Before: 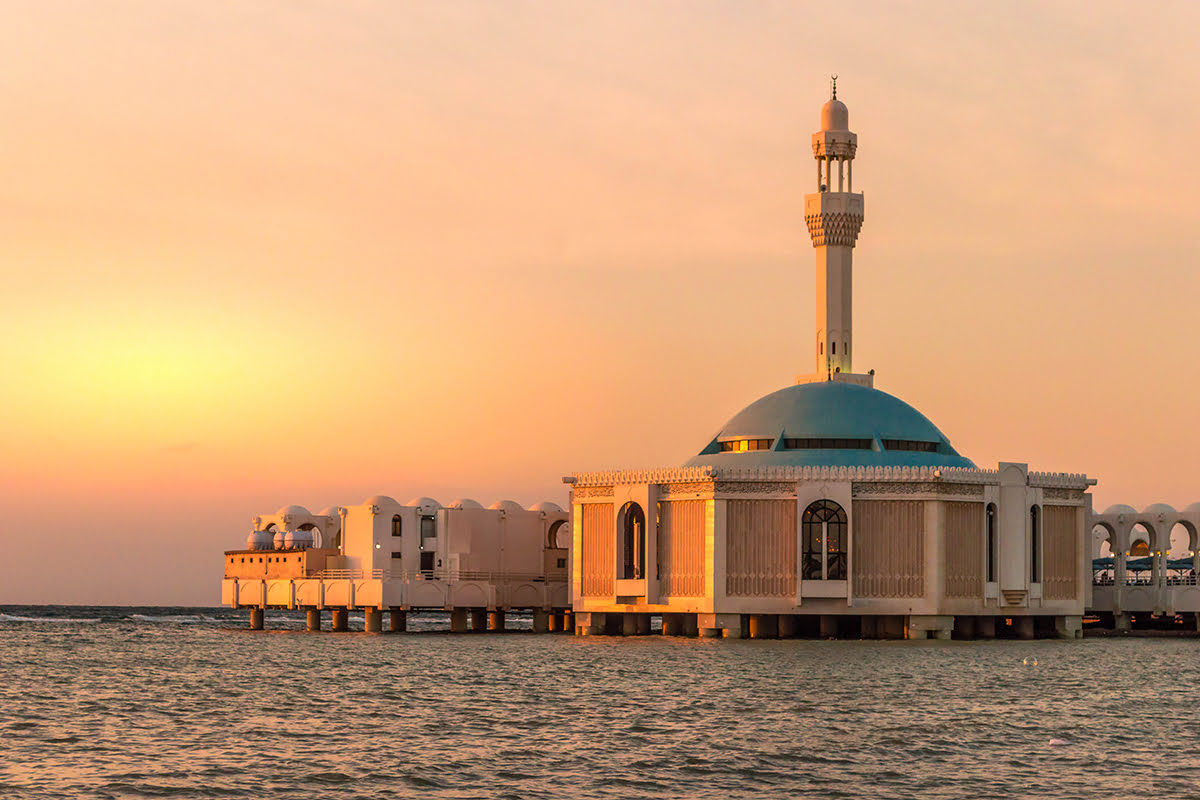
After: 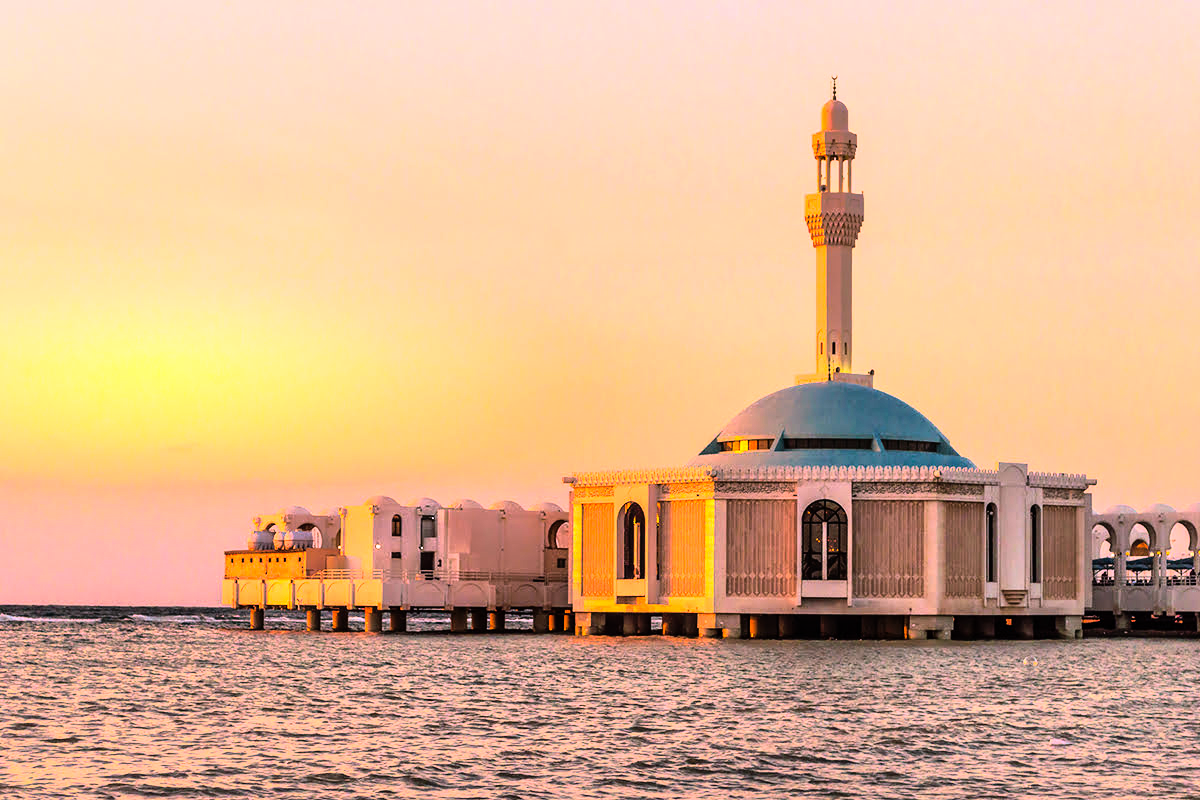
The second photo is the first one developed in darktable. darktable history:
white balance: red 1.066, blue 1.119
rgb curve: curves: ch0 [(0, 0) (0.21, 0.15) (0.24, 0.21) (0.5, 0.75) (0.75, 0.96) (0.89, 0.99) (1, 1)]; ch1 [(0, 0.02) (0.21, 0.13) (0.25, 0.2) (0.5, 0.67) (0.75, 0.9) (0.89, 0.97) (1, 1)]; ch2 [(0, 0.02) (0.21, 0.13) (0.25, 0.2) (0.5, 0.67) (0.75, 0.9) (0.89, 0.97) (1, 1)], compensate middle gray true
shadows and highlights: on, module defaults
